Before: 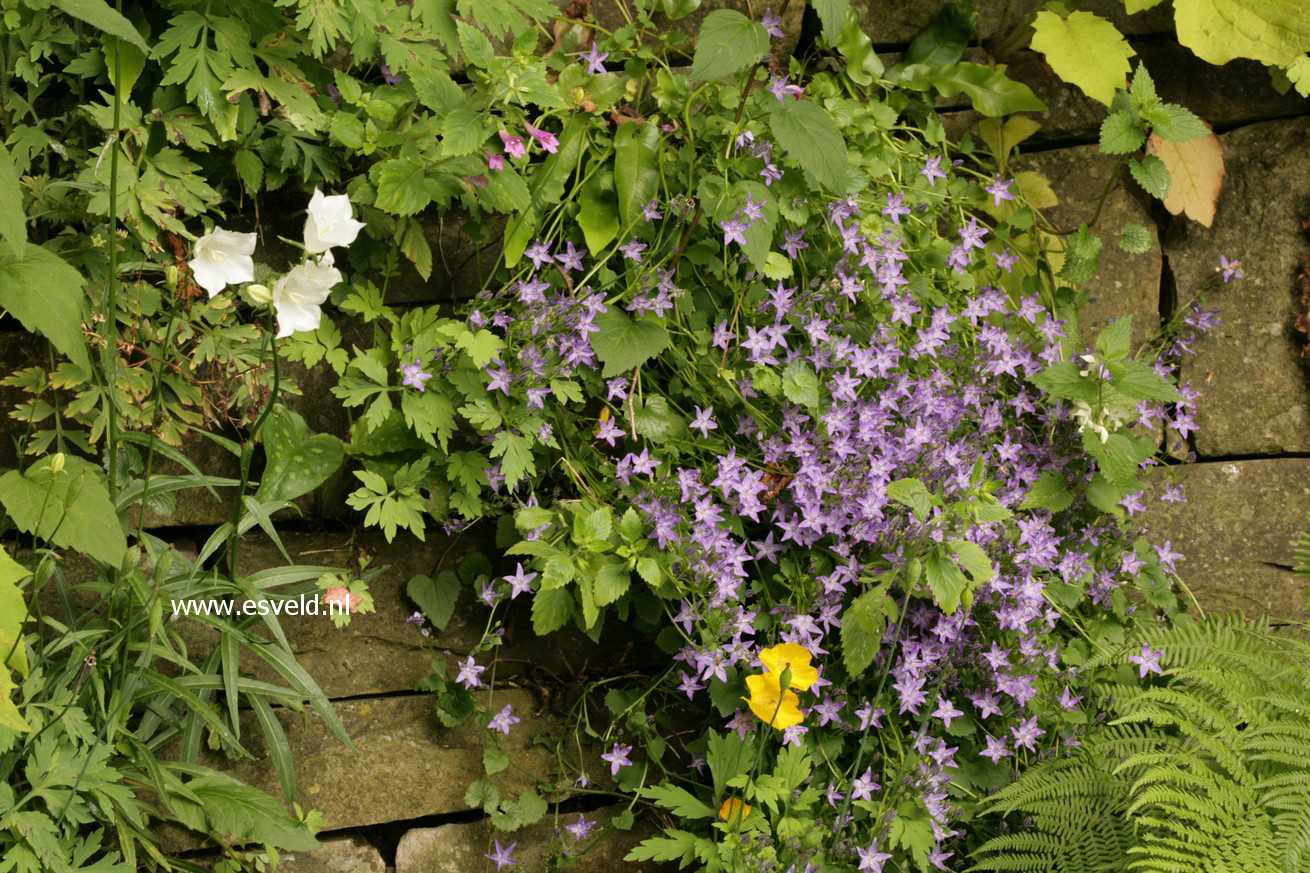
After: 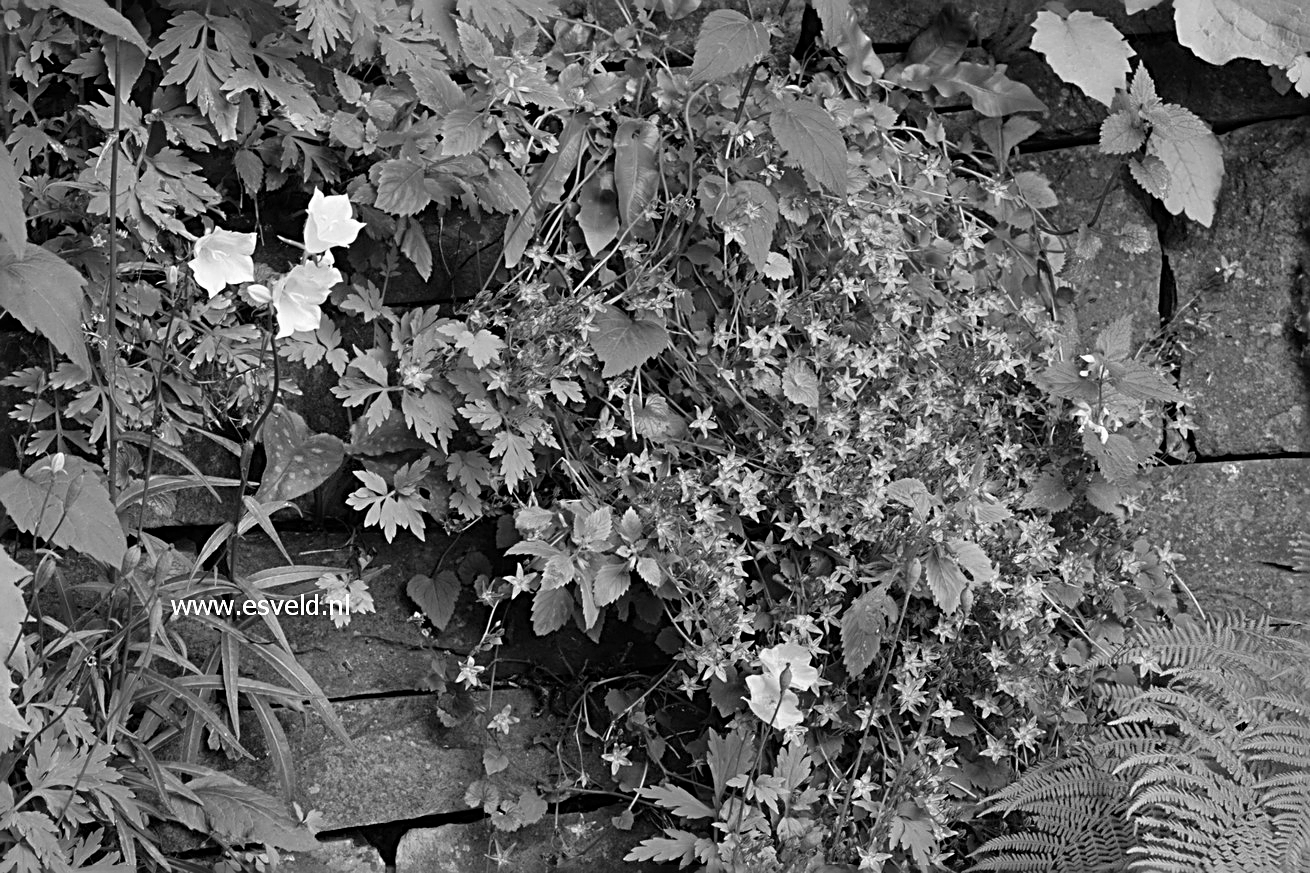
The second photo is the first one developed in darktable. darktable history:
sharpen: radius 3.025, amount 0.757
monochrome: on, module defaults
velvia: on, module defaults
white balance: red 0.925, blue 1.046
